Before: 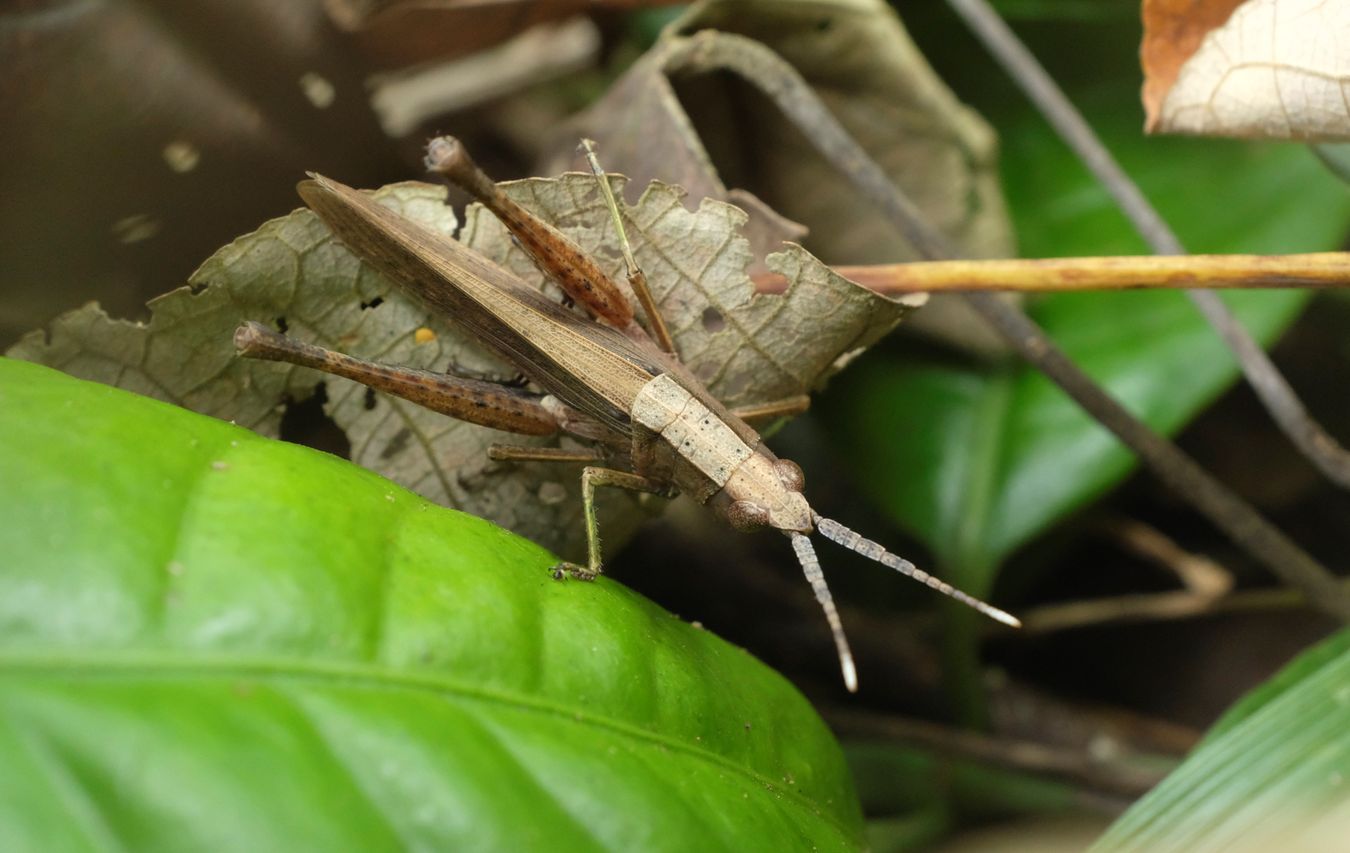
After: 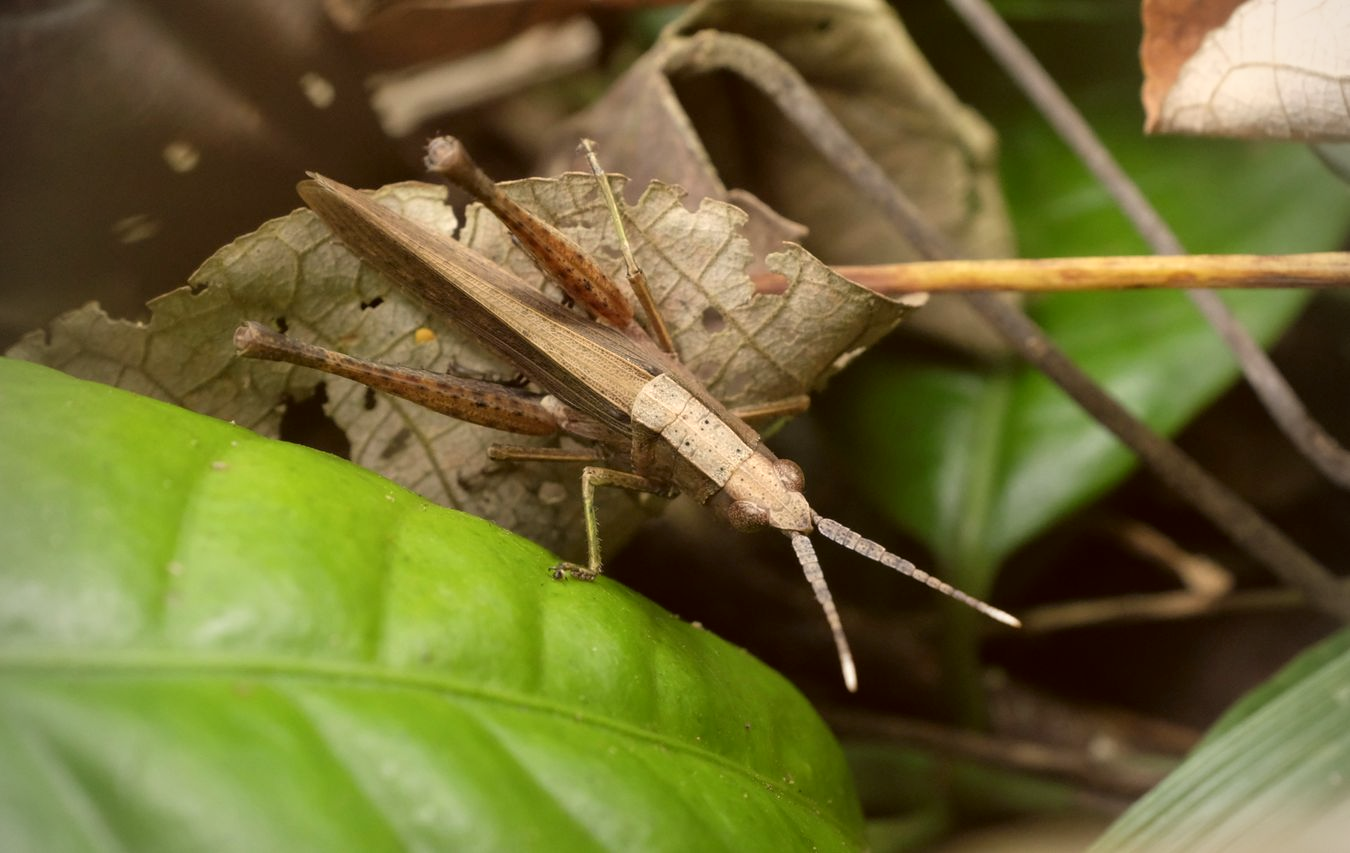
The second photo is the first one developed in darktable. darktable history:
vignetting: brightness -0.277
color correction: highlights a* 6.61, highlights b* 8.32, shadows a* 6.49, shadows b* 7.28, saturation 0.883
